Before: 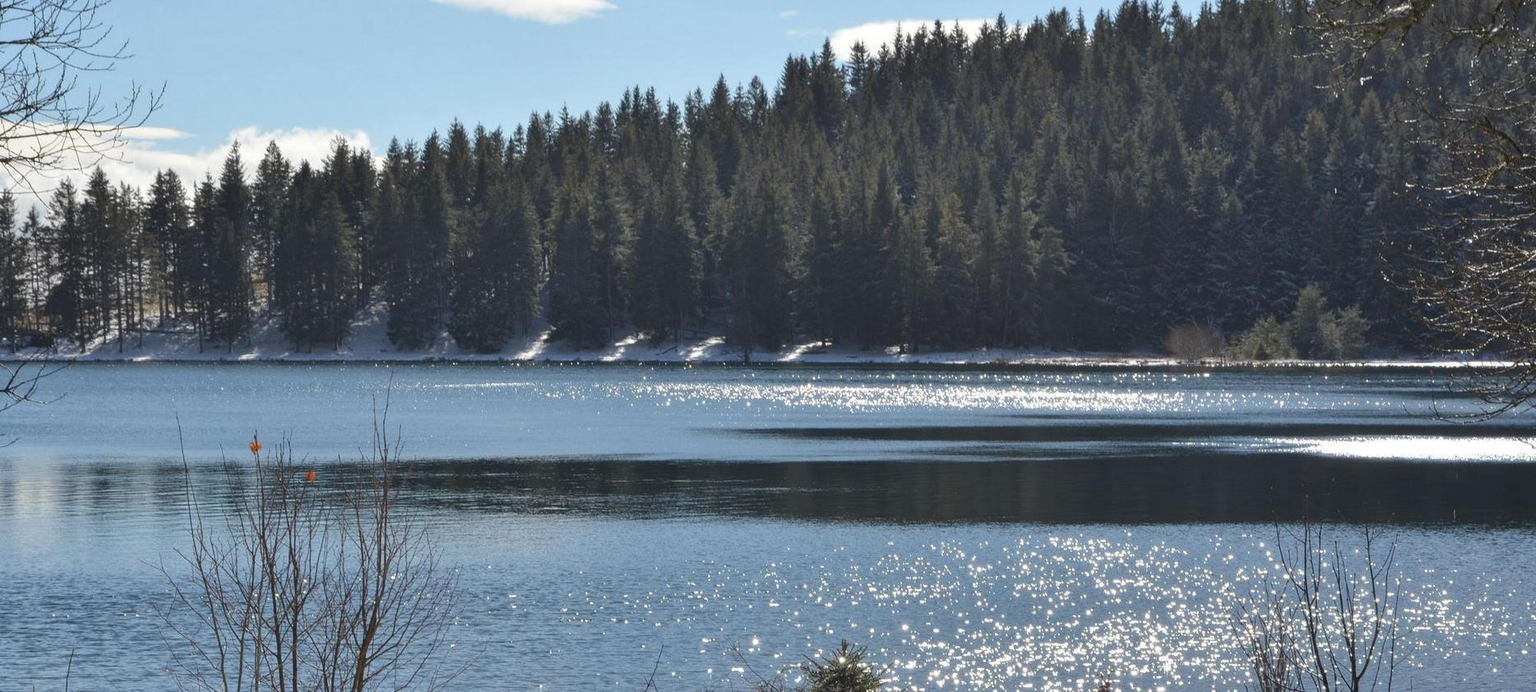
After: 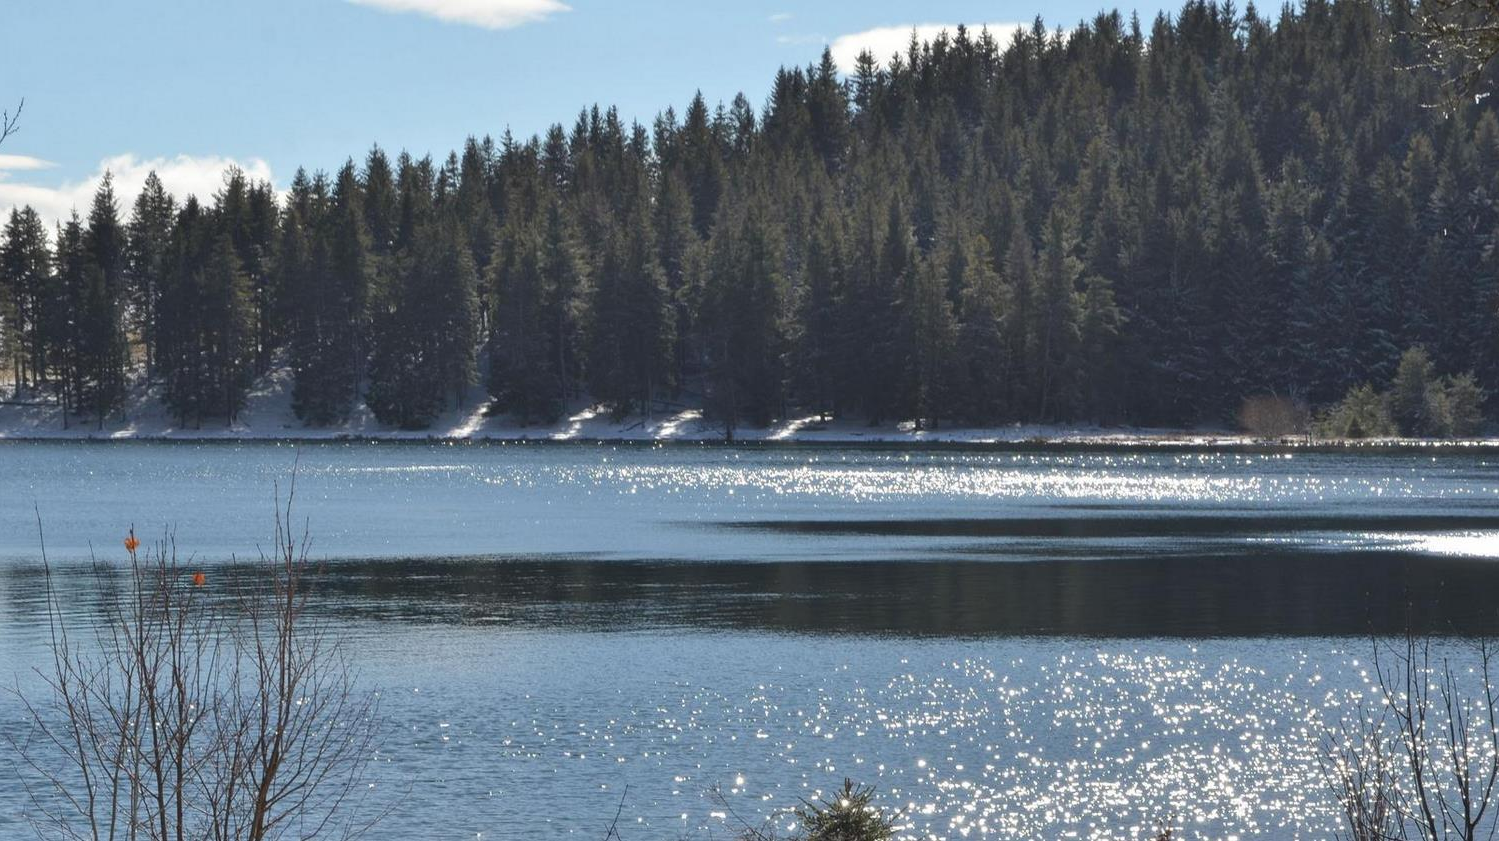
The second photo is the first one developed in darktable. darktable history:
crop and rotate: left 9.588%, right 10.159%
